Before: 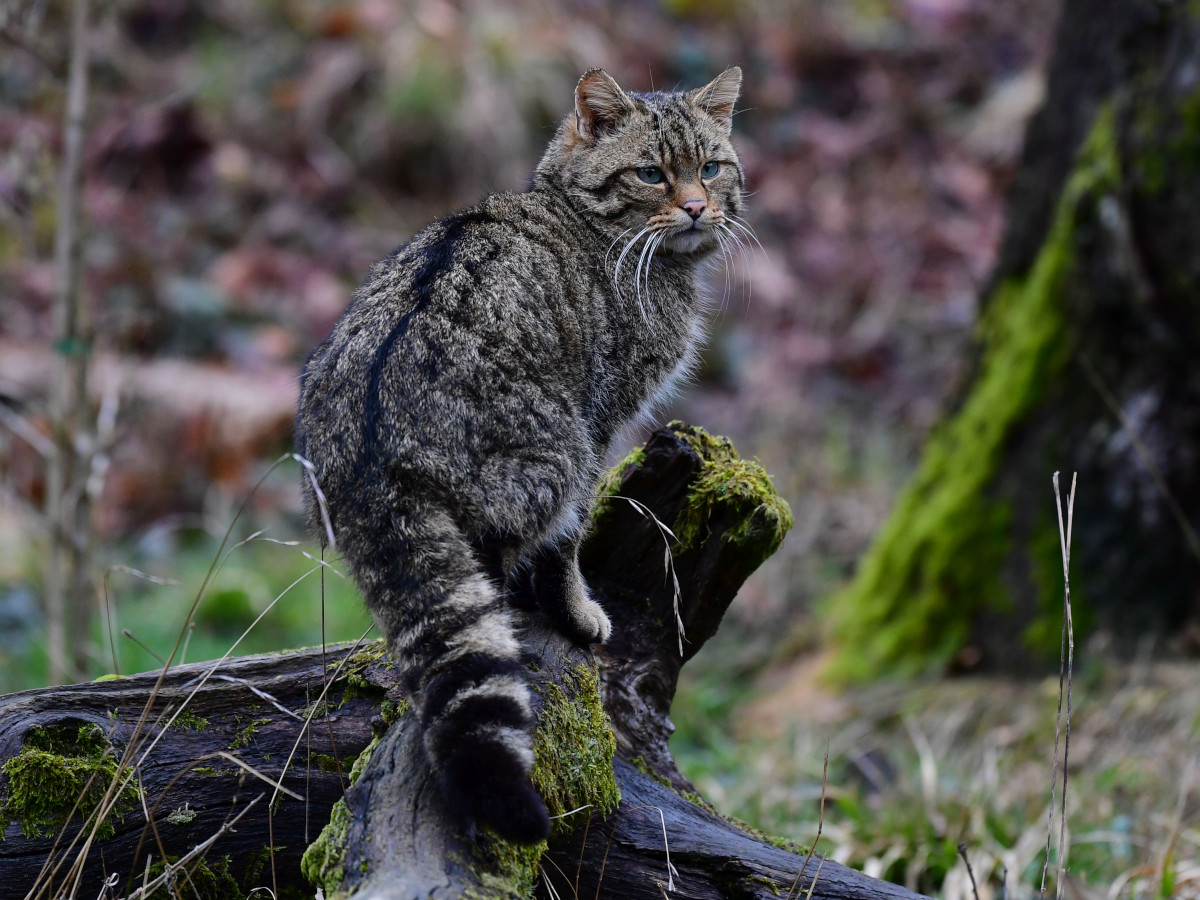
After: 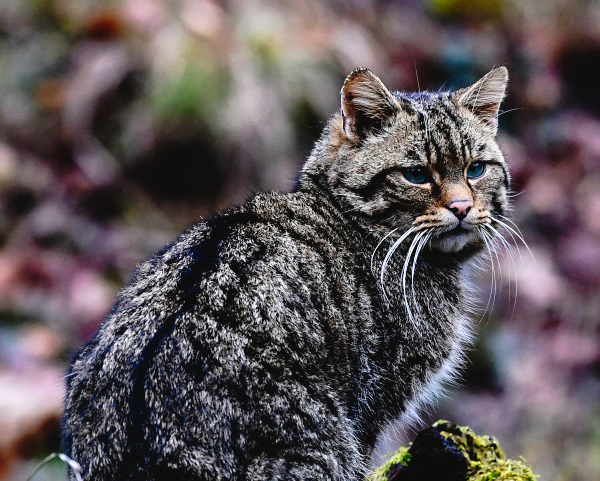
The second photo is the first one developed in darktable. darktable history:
tone curve: curves: ch0 [(0, 0) (0.003, 0.033) (0.011, 0.033) (0.025, 0.036) (0.044, 0.039) (0.069, 0.04) (0.1, 0.043) (0.136, 0.052) (0.177, 0.085) (0.224, 0.14) (0.277, 0.225) (0.335, 0.333) (0.399, 0.419) (0.468, 0.51) (0.543, 0.603) (0.623, 0.713) (0.709, 0.808) (0.801, 0.901) (0.898, 0.98) (1, 1)], preserve colors none
tone equalizer: -8 EV -0.417 EV, -7 EV -0.389 EV, -6 EV -0.333 EV, -5 EV -0.222 EV, -3 EV 0.222 EV, -2 EV 0.333 EV, -1 EV 0.389 EV, +0 EV 0.417 EV, edges refinement/feathering 500, mask exposure compensation -1.57 EV, preserve details no
crop: left 19.556%, right 30.401%, bottom 46.458%
